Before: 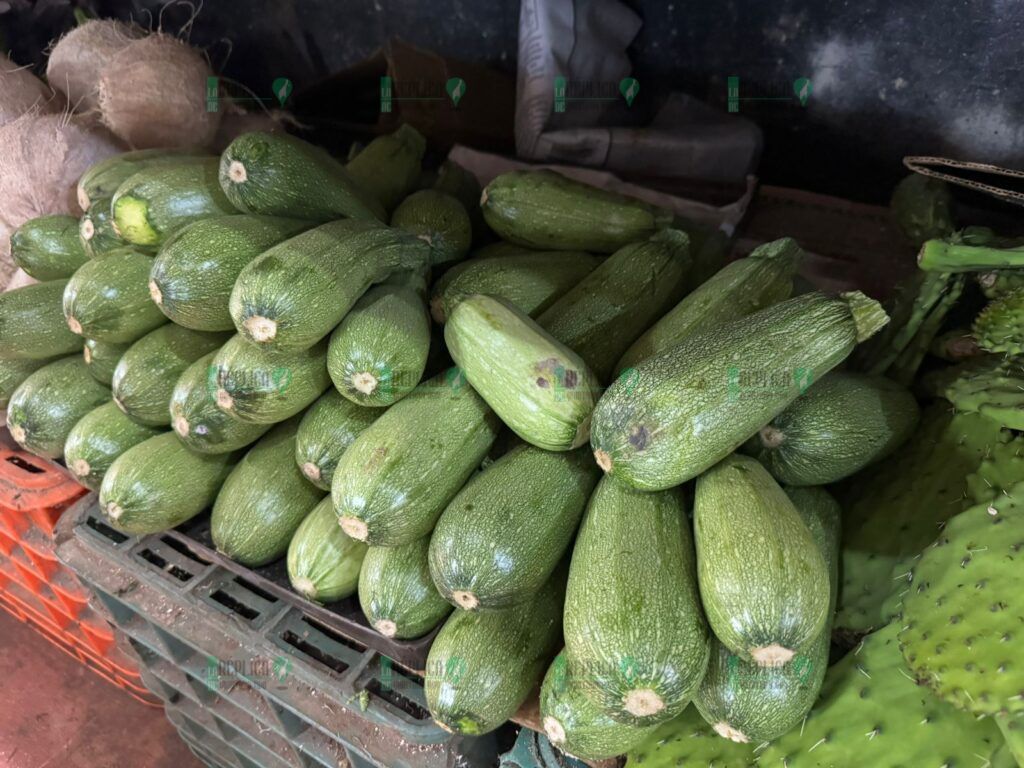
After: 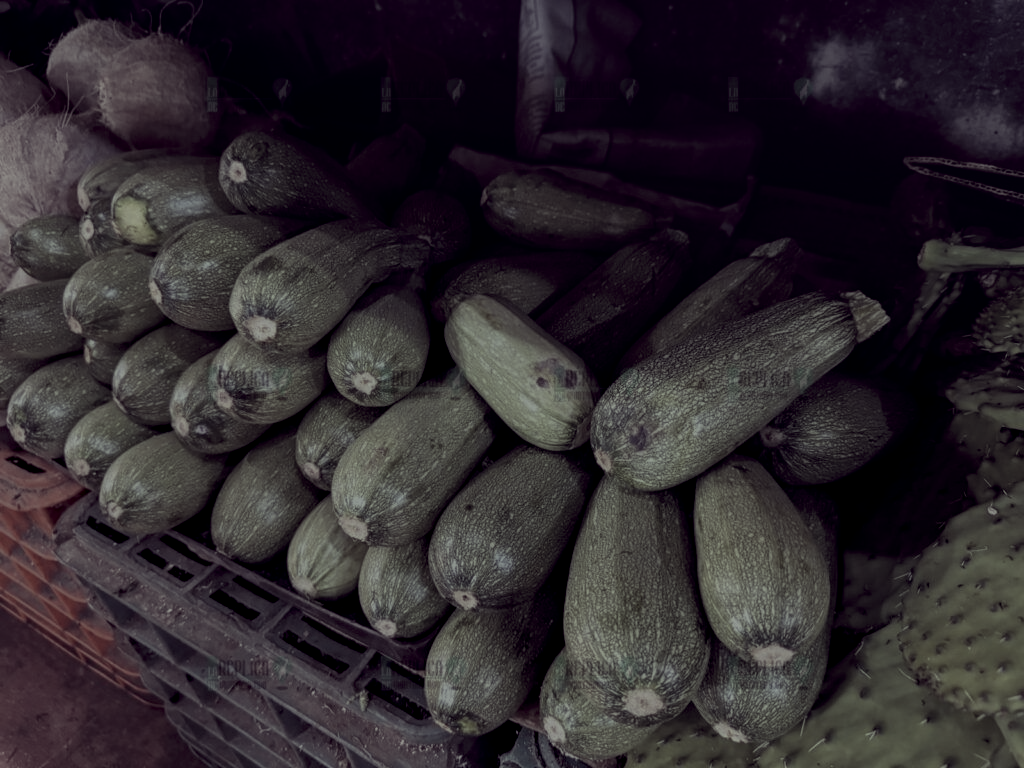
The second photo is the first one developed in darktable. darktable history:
shadows and highlights: shadows 4.1, highlights -17.6, soften with gaussian
local contrast: detail 160%
color correction: highlights a* -20.17, highlights b* 20.27, shadows a* 20.03, shadows b* -20.46, saturation 0.43
exposure: exposure -2.446 EV, compensate highlight preservation false
